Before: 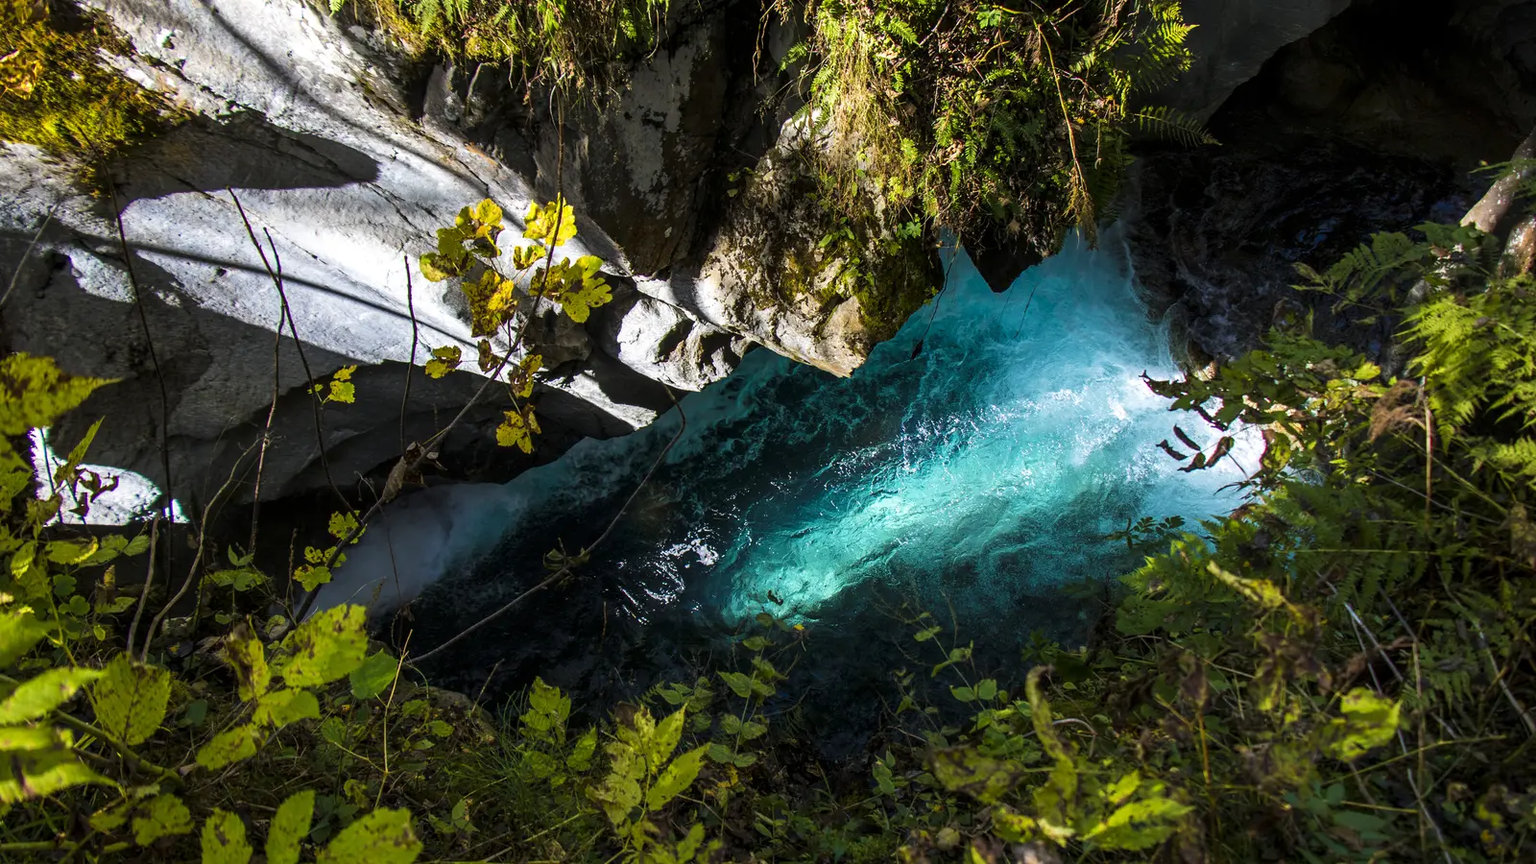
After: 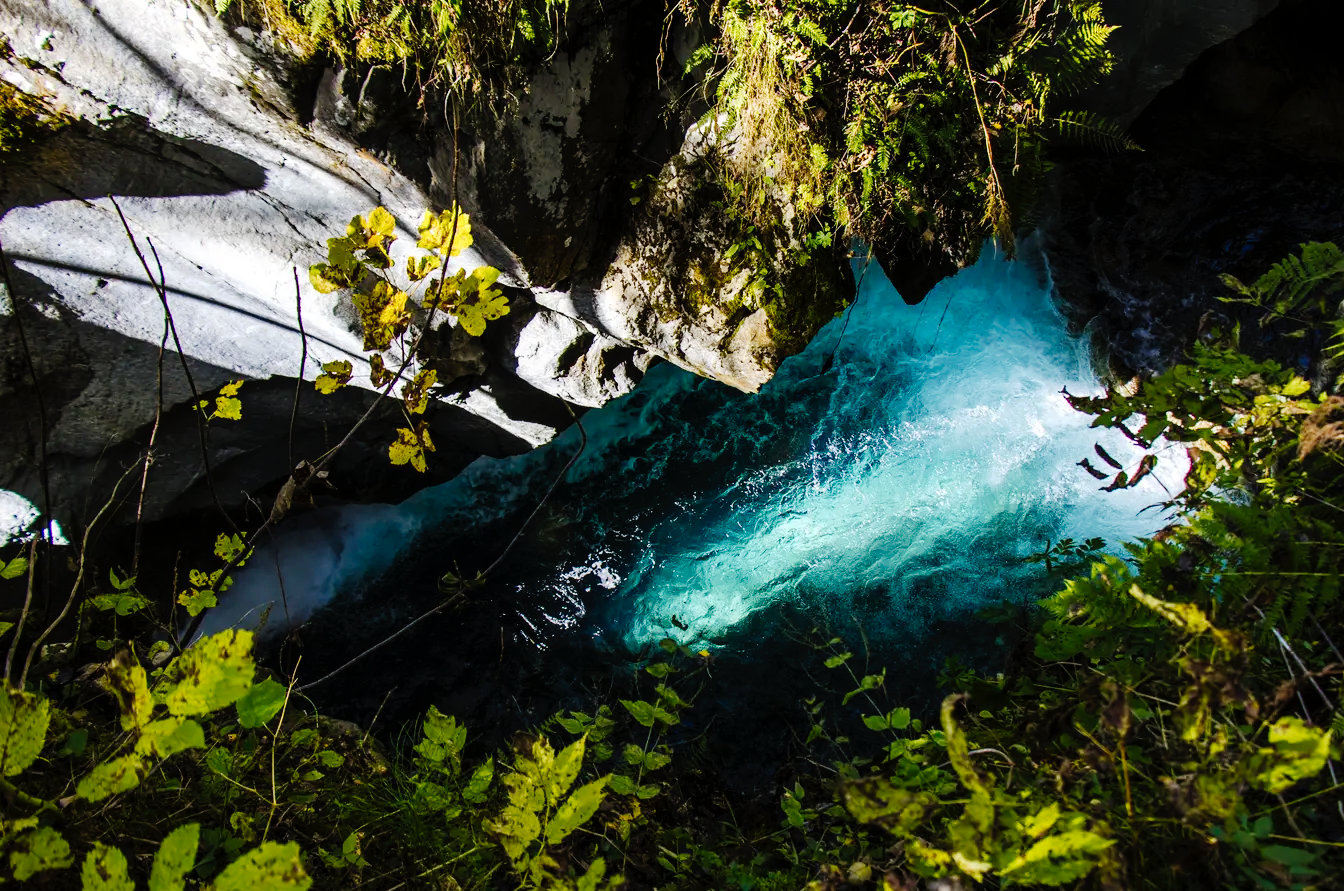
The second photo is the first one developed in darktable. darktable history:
tone curve: curves: ch0 [(0, 0) (0.003, 0.002) (0.011, 0.006) (0.025, 0.012) (0.044, 0.021) (0.069, 0.027) (0.1, 0.035) (0.136, 0.06) (0.177, 0.108) (0.224, 0.173) (0.277, 0.26) (0.335, 0.353) (0.399, 0.453) (0.468, 0.555) (0.543, 0.641) (0.623, 0.724) (0.709, 0.792) (0.801, 0.857) (0.898, 0.918) (1, 1)], preserve colors none
crop: left 8.026%, right 7.374%
